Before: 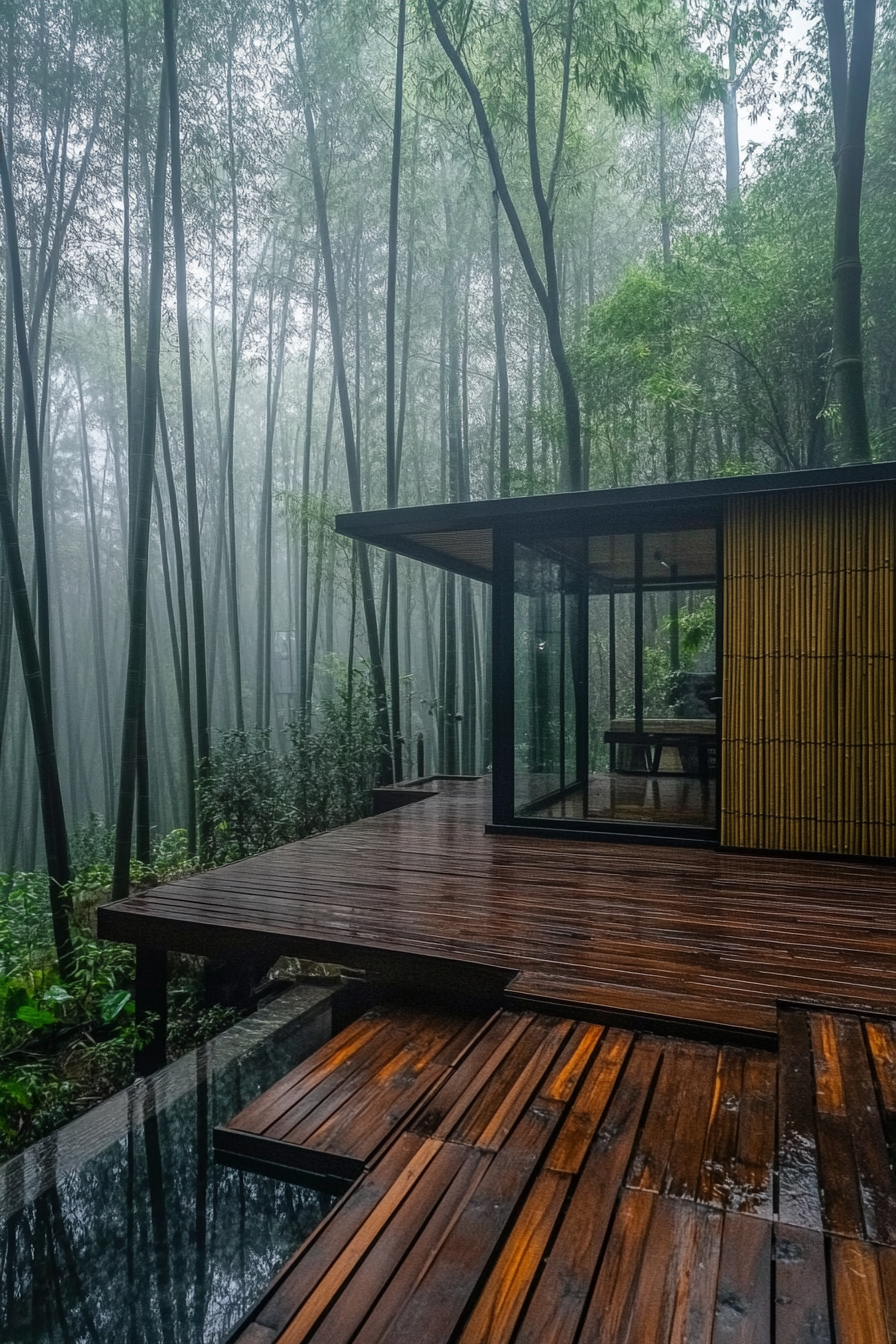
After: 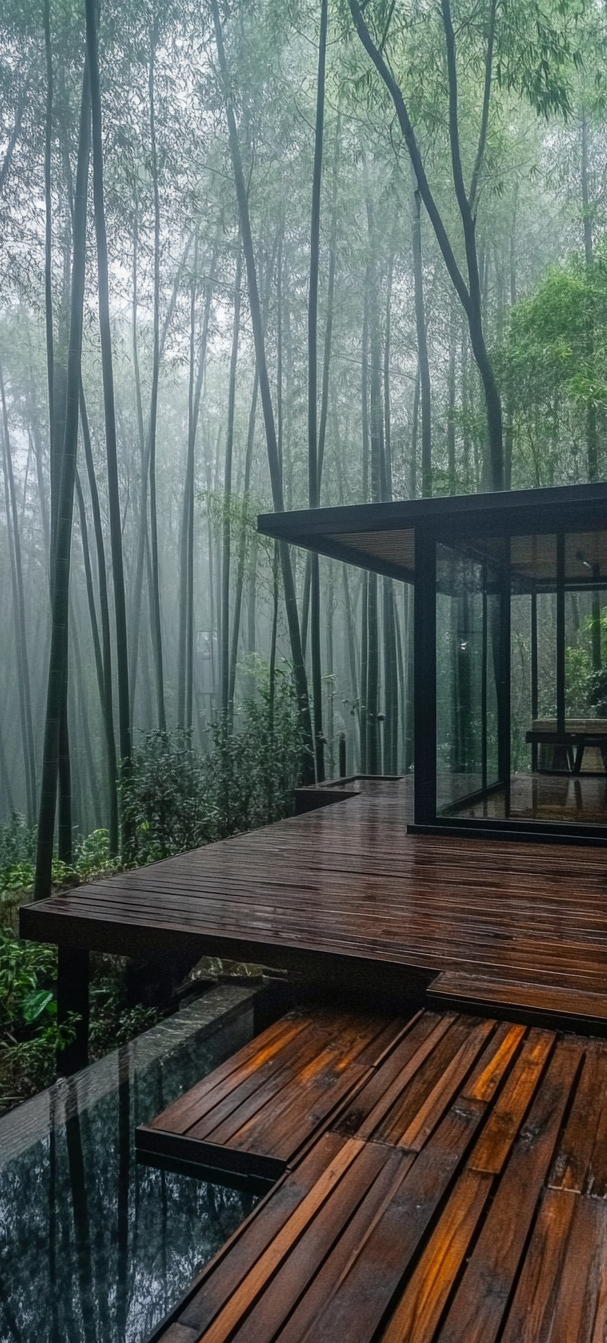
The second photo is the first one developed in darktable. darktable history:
crop and rotate: left 8.772%, right 23.48%
